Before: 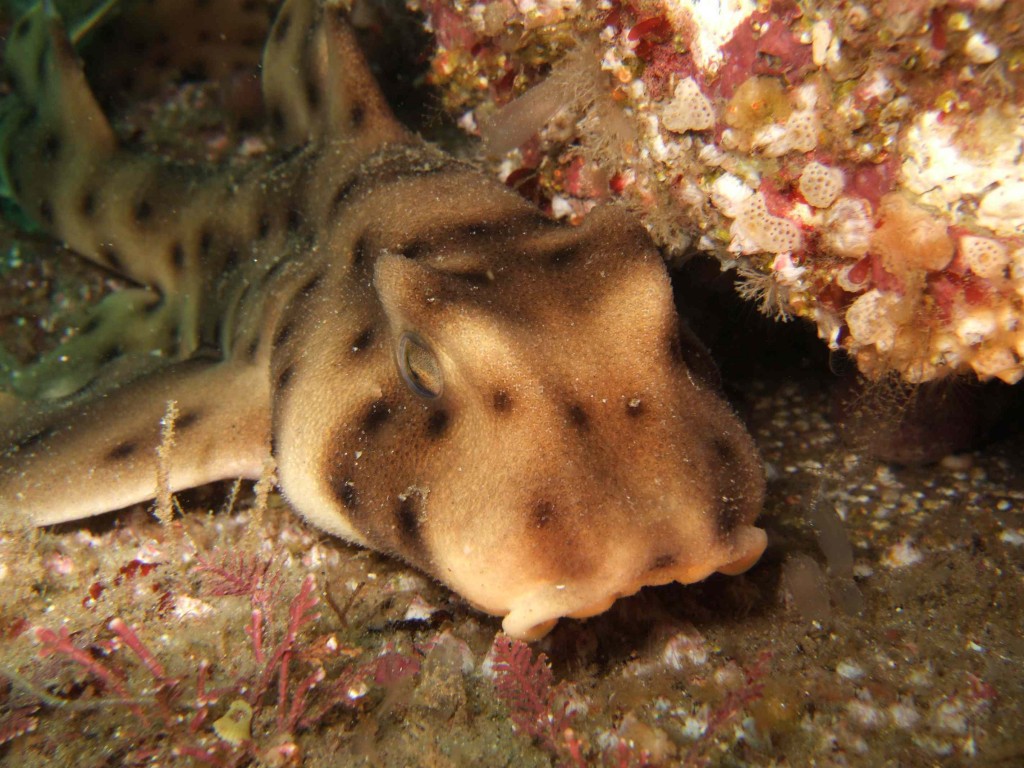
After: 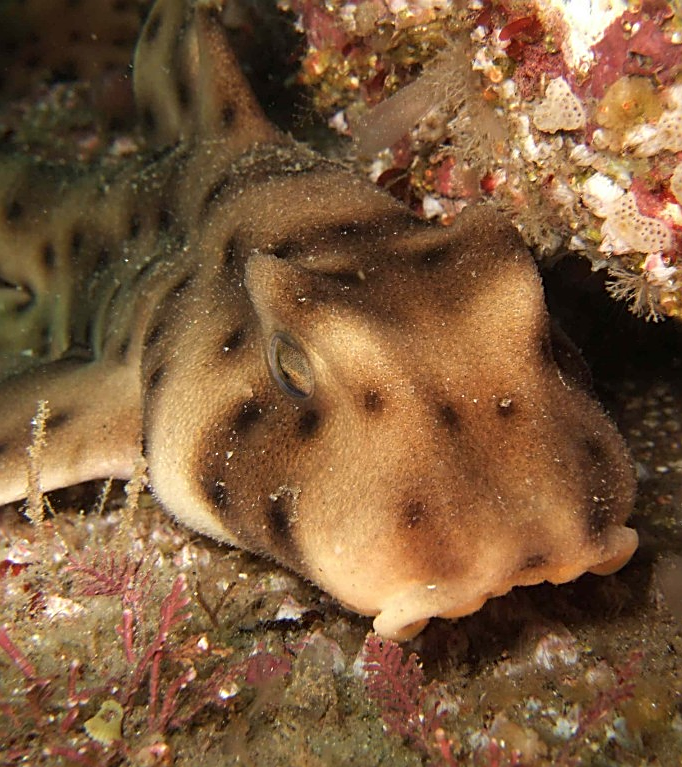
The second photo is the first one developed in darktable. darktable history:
crop and rotate: left 12.648%, right 20.685%
contrast brightness saturation: saturation -0.04
sharpen: amount 0.75
